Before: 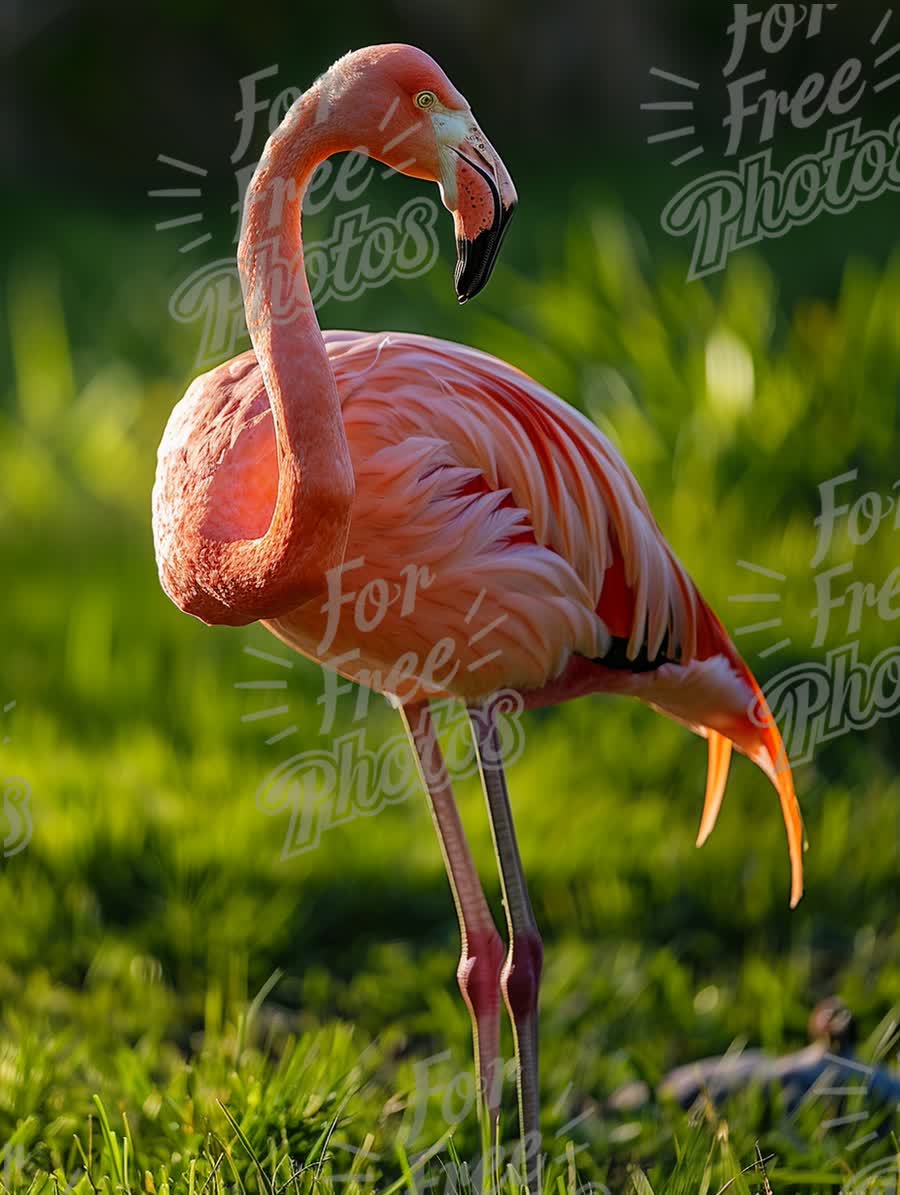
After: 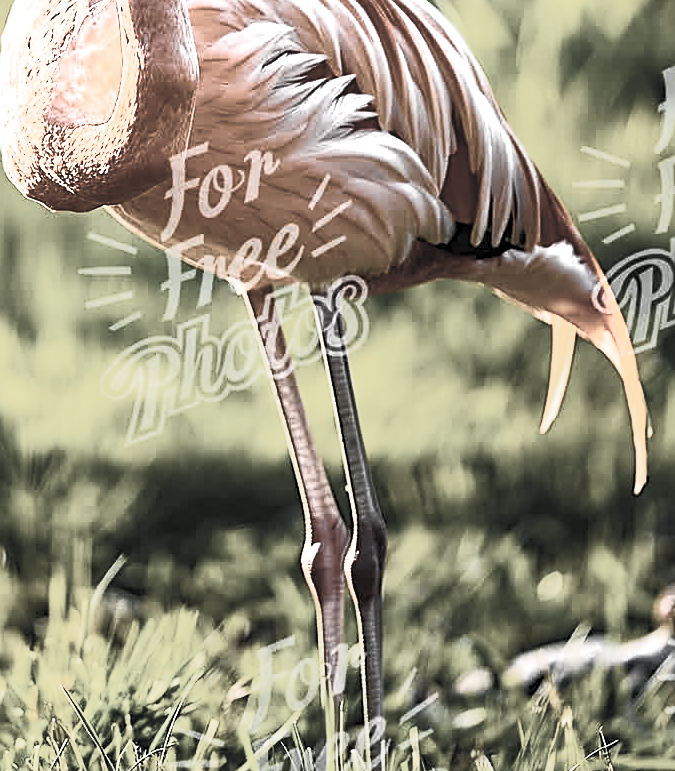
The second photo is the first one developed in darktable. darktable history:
color balance rgb: power › hue 209.9°, perceptual saturation grading › global saturation 44.081%, perceptual saturation grading › highlights -49.959%, perceptual saturation grading › shadows 29.682%, perceptual brilliance grading › highlights 8.58%, perceptual brilliance grading › mid-tones 3.414%, perceptual brilliance grading › shadows 1.938%
crop and rotate: left 17.37%, top 34.656%, right 7.618%, bottom 0.791%
sharpen: on, module defaults
base curve: curves: ch0 [(0, 0) (0.579, 0.807) (1, 1)], preserve colors none
contrast brightness saturation: contrast 0.57, brightness 0.571, saturation -0.326
color zones: curves: ch0 [(0, 0.613) (0.01, 0.613) (0.245, 0.448) (0.498, 0.529) (0.642, 0.665) (0.879, 0.777) (0.99, 0.613)]; ch1 [(0, 0.035) (0.121, 0.189) (0.259, 0.197) (0.415, 0.061) (0.589, 0.022) (0.732, 0.022) (0.857, 0.026) (0.991, 0.053)]
haze removal: compatibility mode true, adaptive false
